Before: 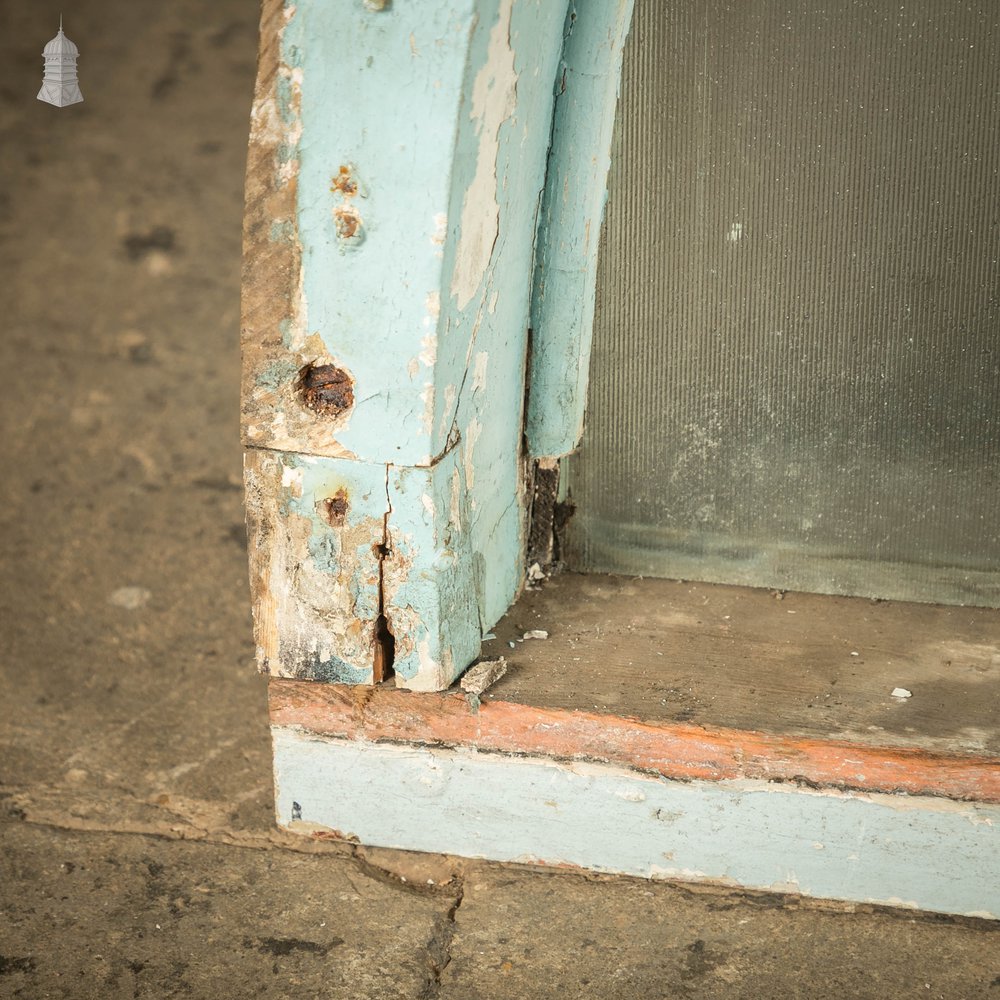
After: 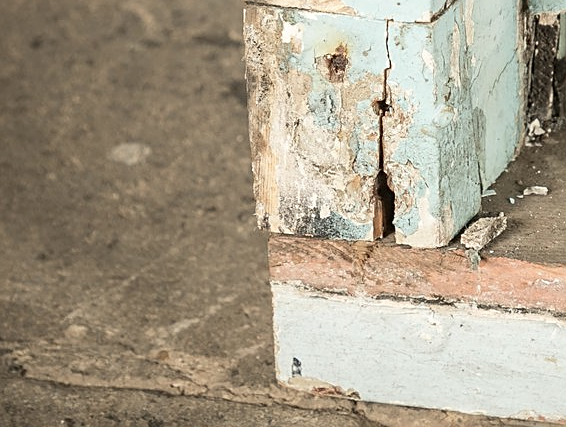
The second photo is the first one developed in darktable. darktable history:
crop: top 44.422%, right 43.397%, bottom 12.802%
contrast brightness saturation: contrast 0.102, saturation -0.291
sharpen: on, module defaults
